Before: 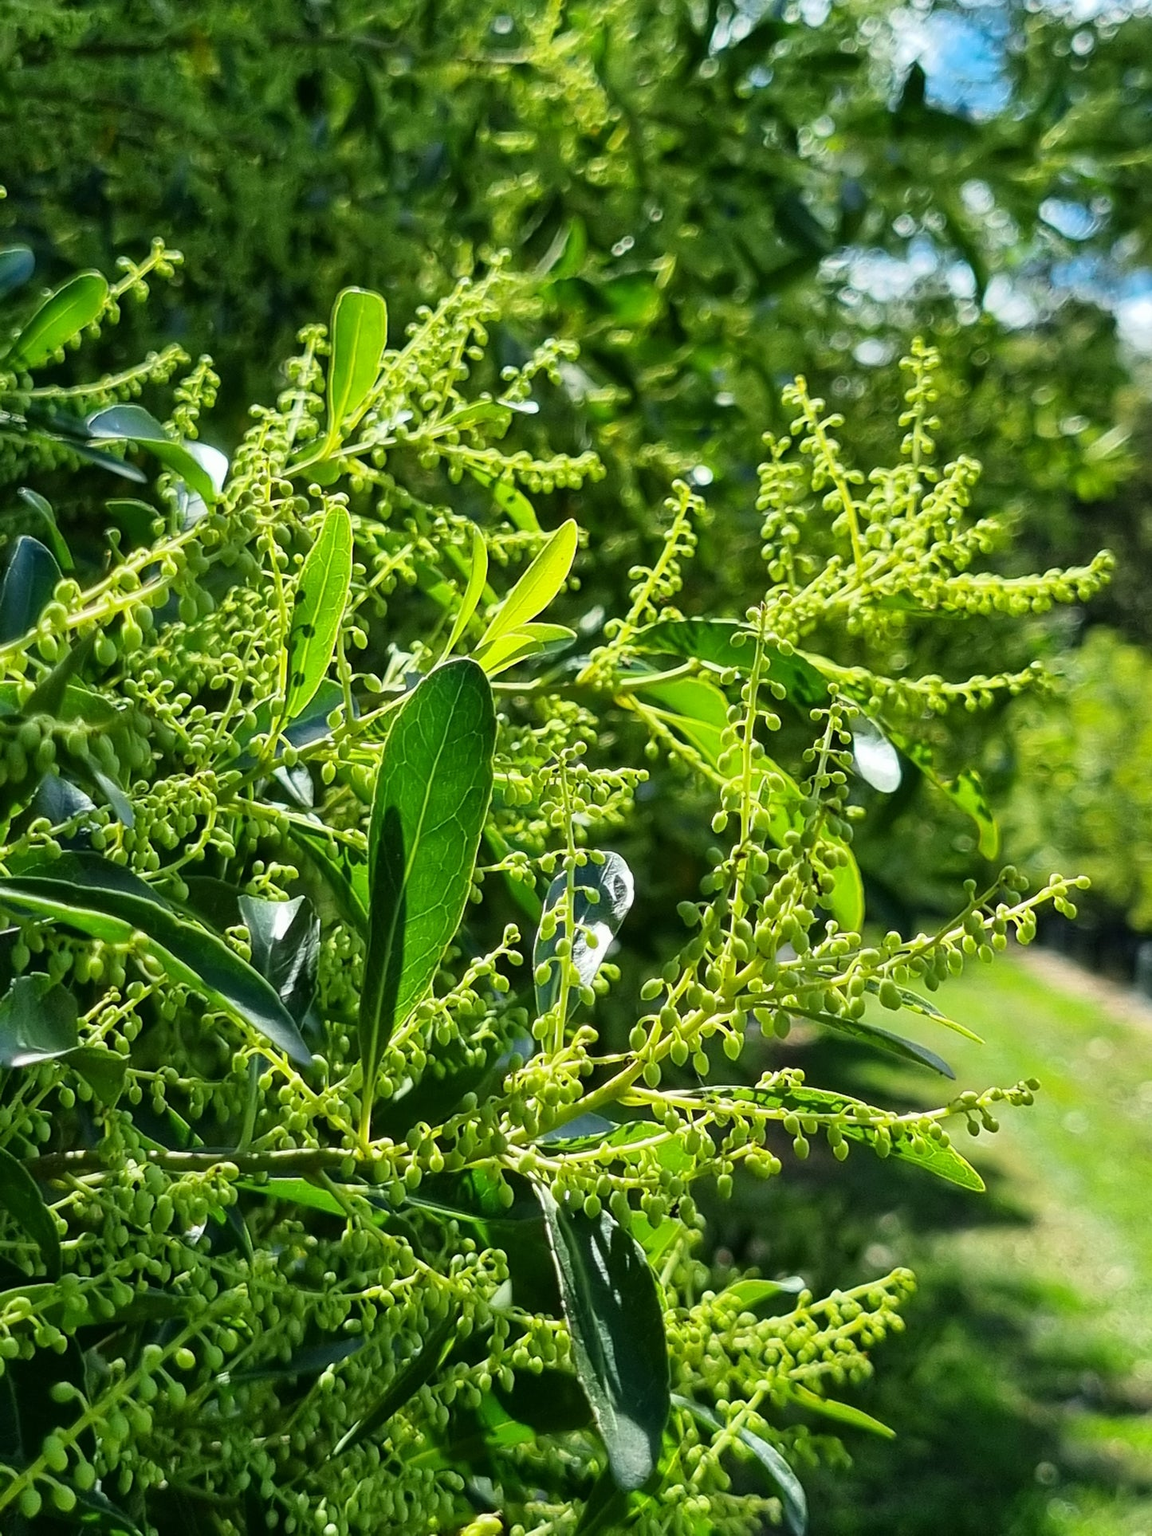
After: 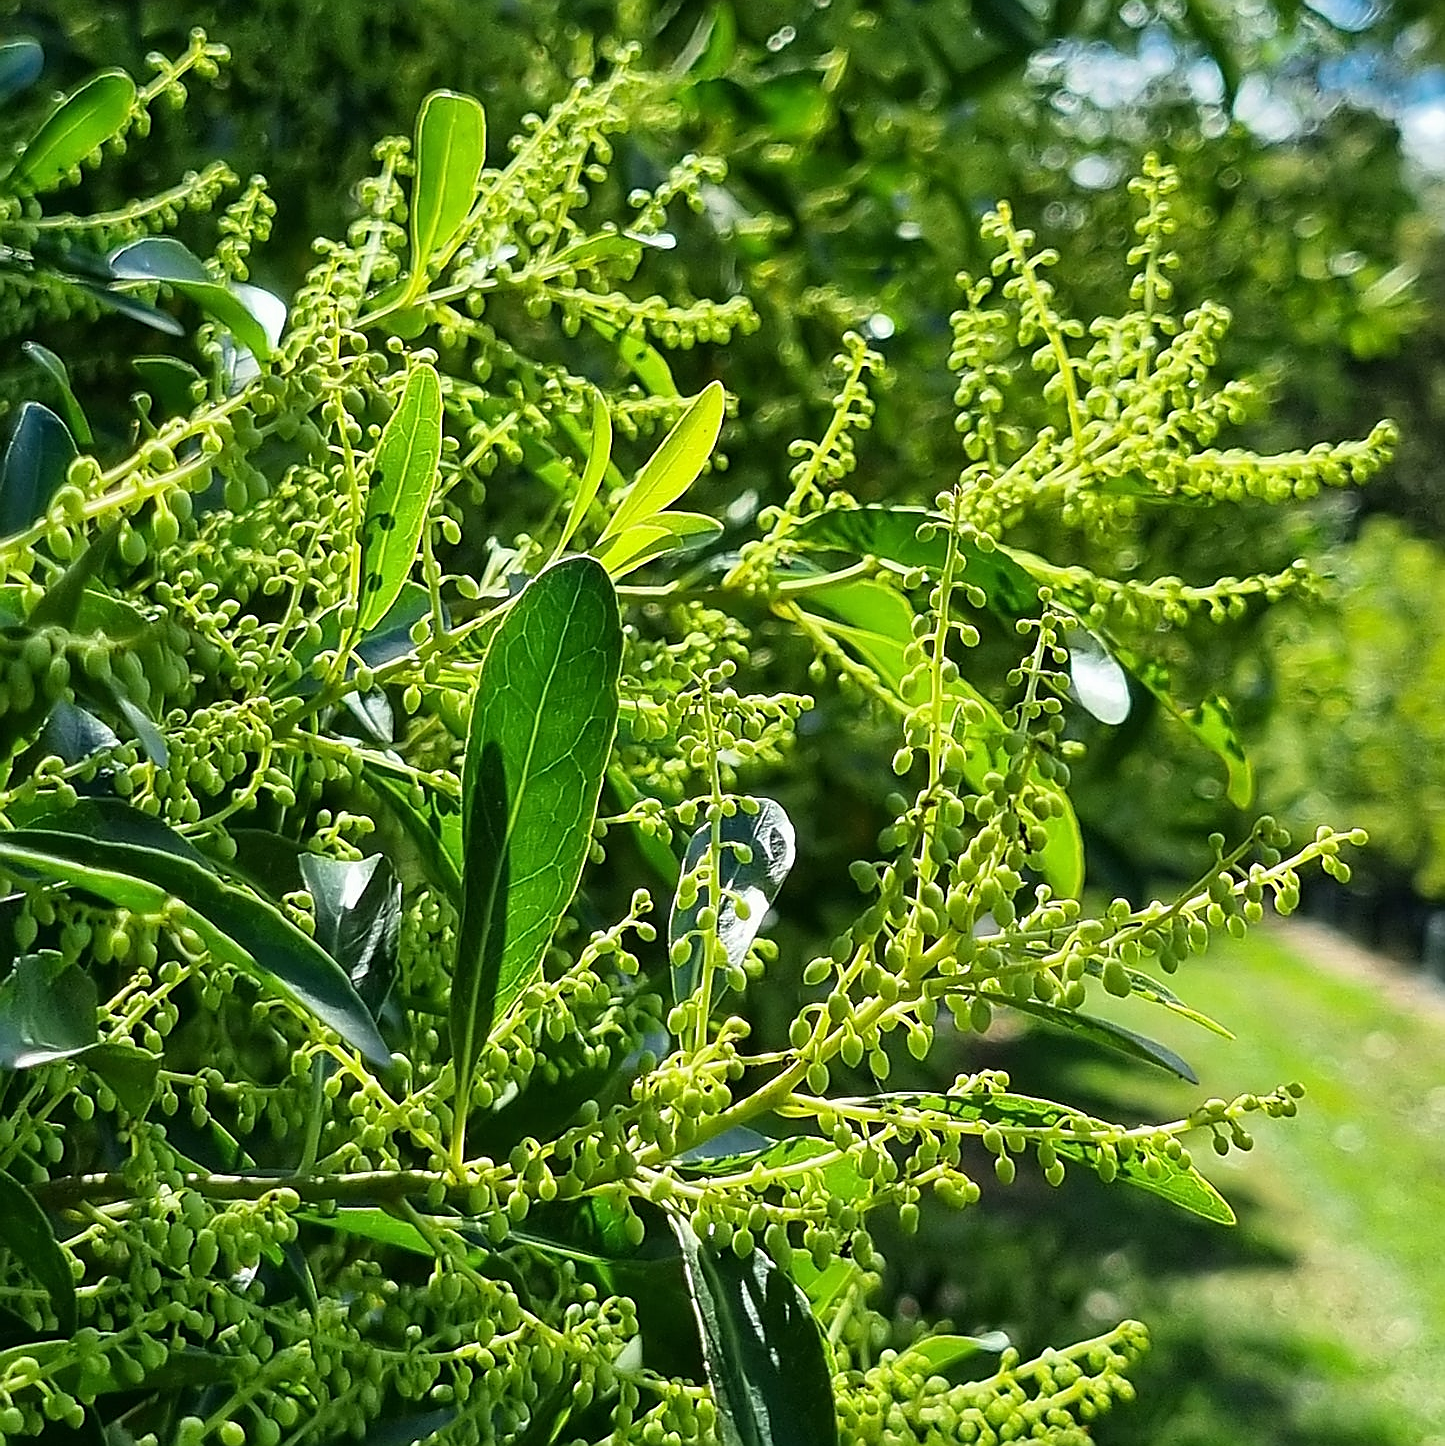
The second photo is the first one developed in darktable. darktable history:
crop: top 14.023%, bottom 10.923%
color zones: curves: ch0 [(0, 0.5) (0.143, 0.5) (0.286, 0.5) (0.429, 0.495) (0.571, 0.437) (0.714, 0.44) (0.857, 0.496) (1, 0.5)]
sharpen: radius 1.372, amount 1.25, threshold 0.767
